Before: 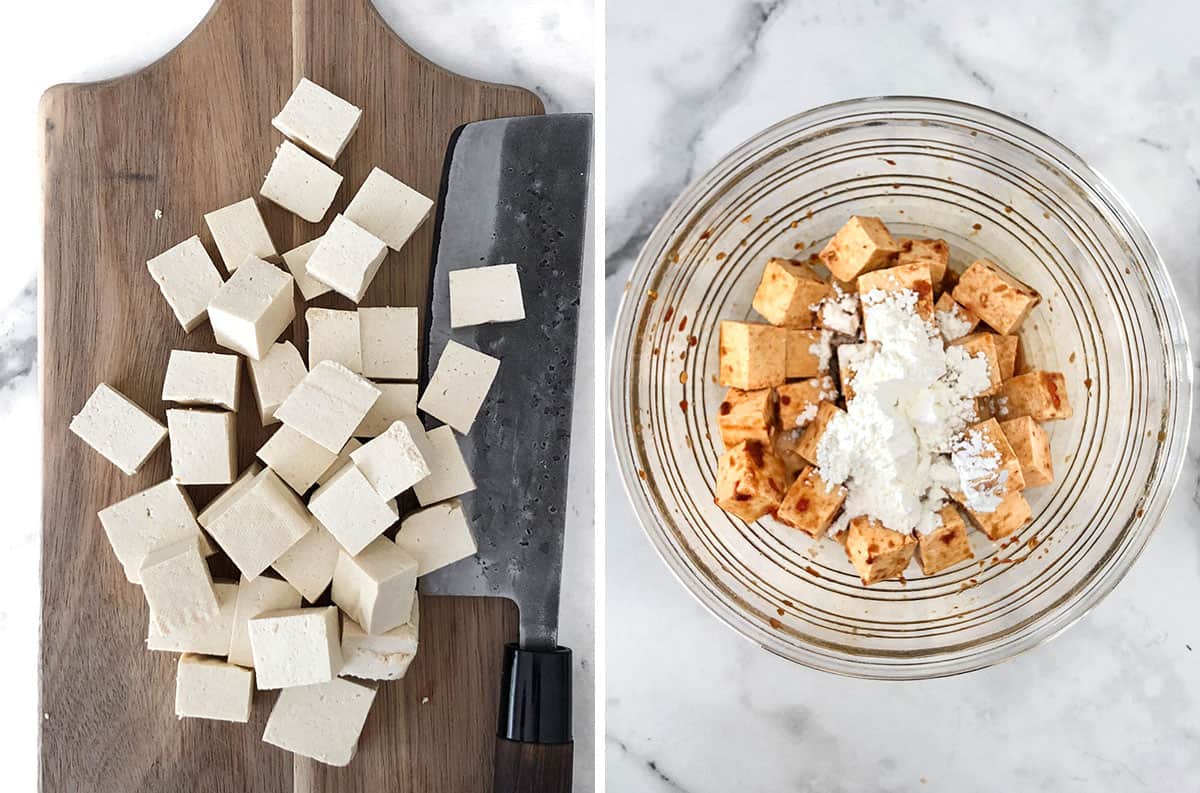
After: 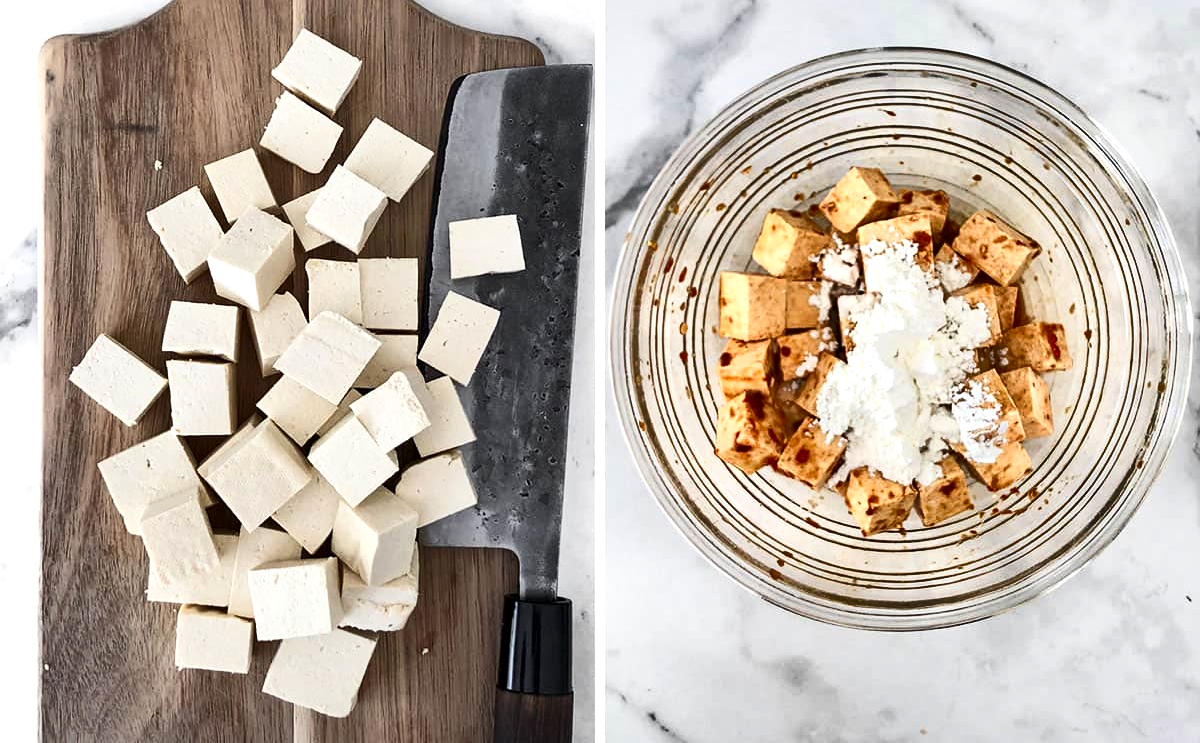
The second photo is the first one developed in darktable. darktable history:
local contrast: mode bilateral grid, contrast 20, coarseness 50, detail 141%, midtone range 0.2
crop and rotate: top 6.25%
shadows and highlights: white point adjustment 0.05, highlights color adjustment 55.9%, soften with gaussian
contrast brightness saturation: contrast 0.24, brightness 0.09
